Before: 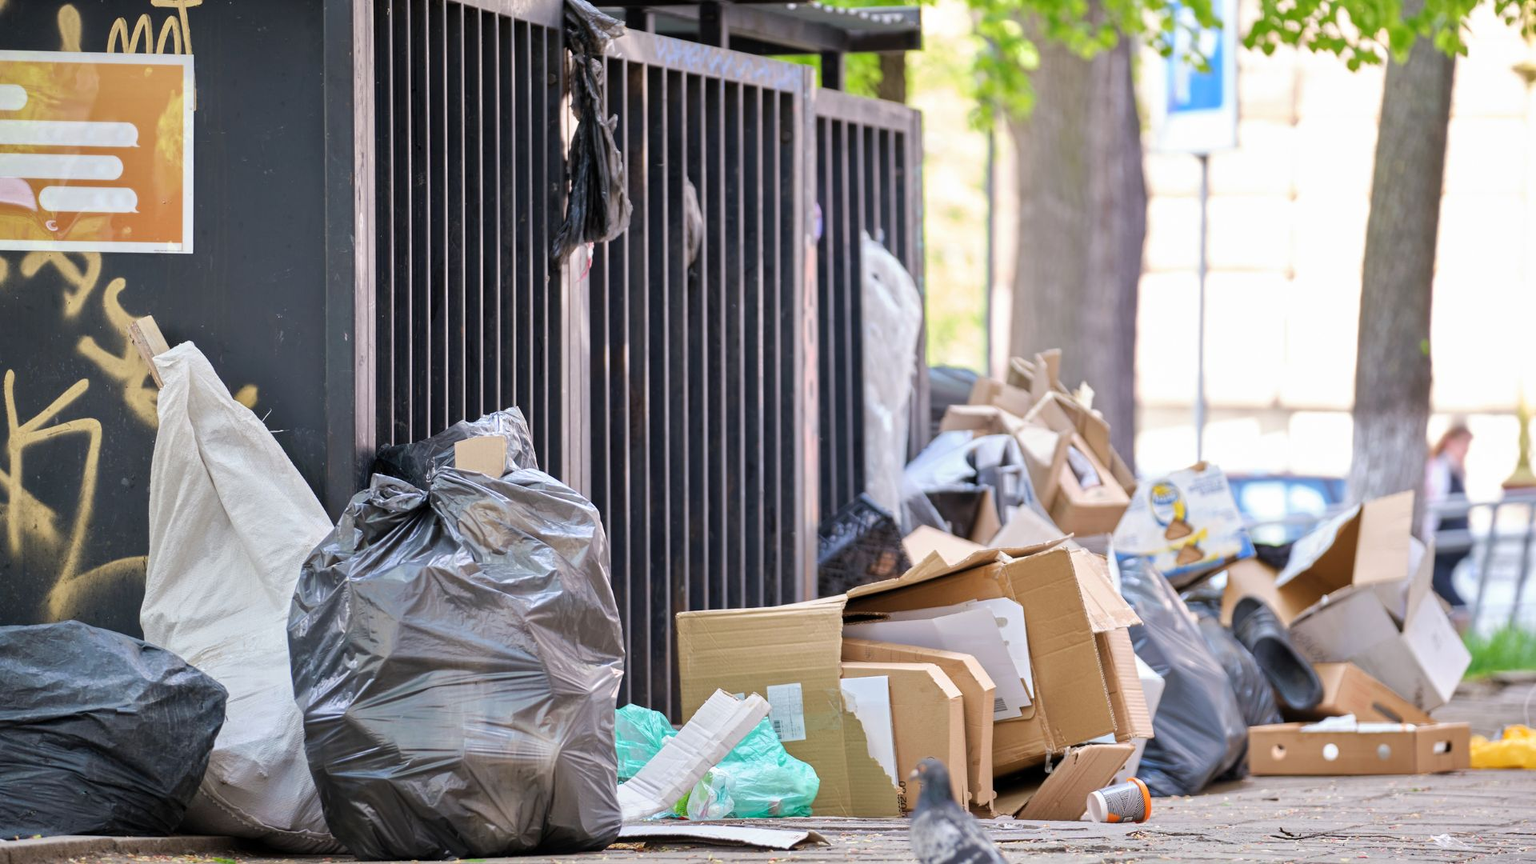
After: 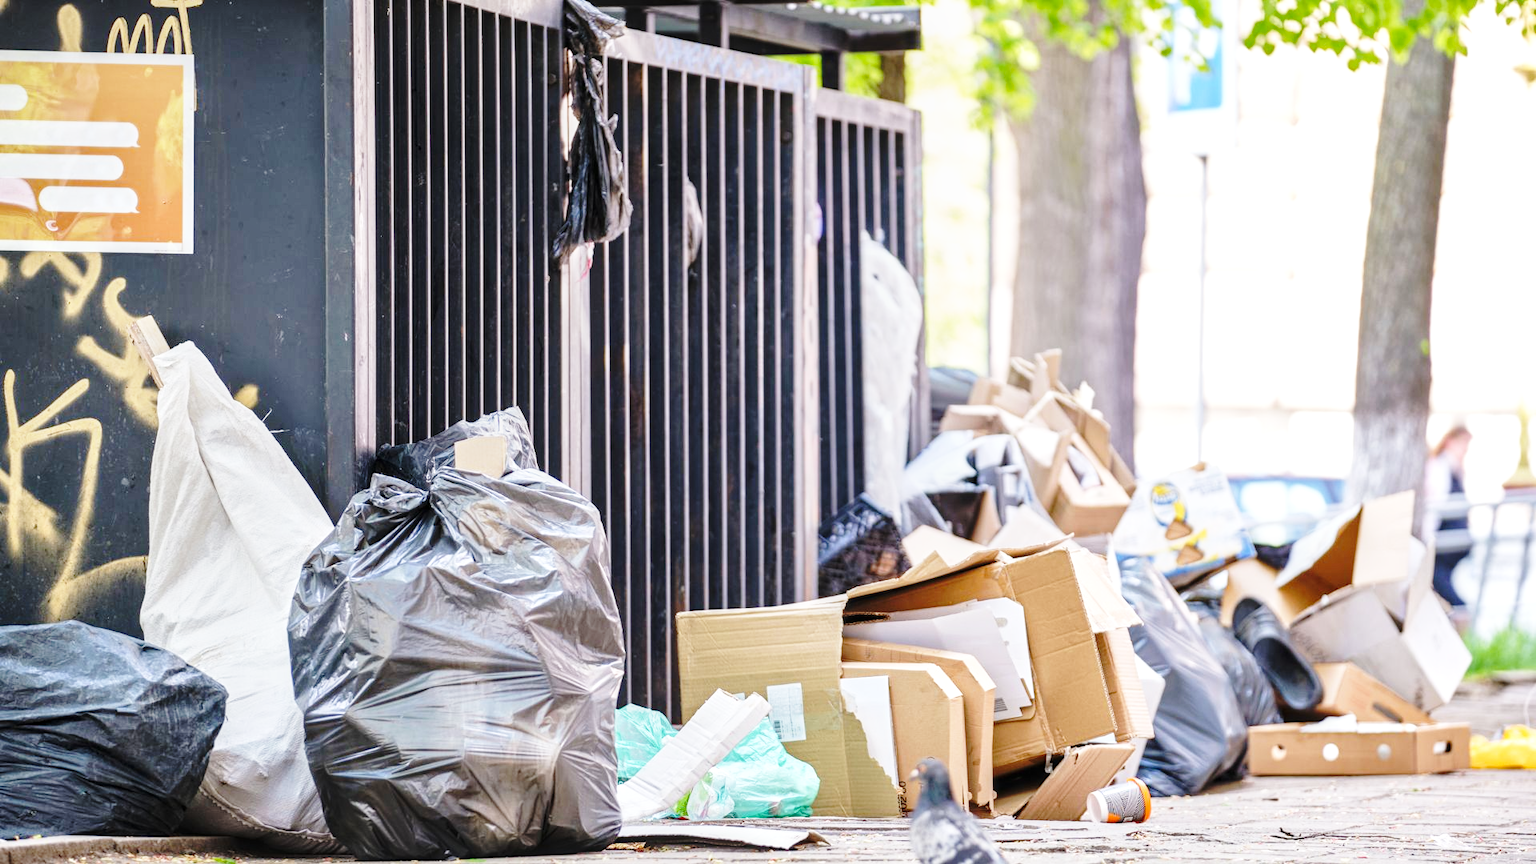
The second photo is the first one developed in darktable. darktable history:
exposure: compensate highlight preservation false
base curve: curves: ch0 [(0, 0) (0.032, 0.037) (0.105, 0.228) (0.435, 0.76) (0.856, 0.983) (1, 1)], preserve colors none
local contrast: on, module defaults
